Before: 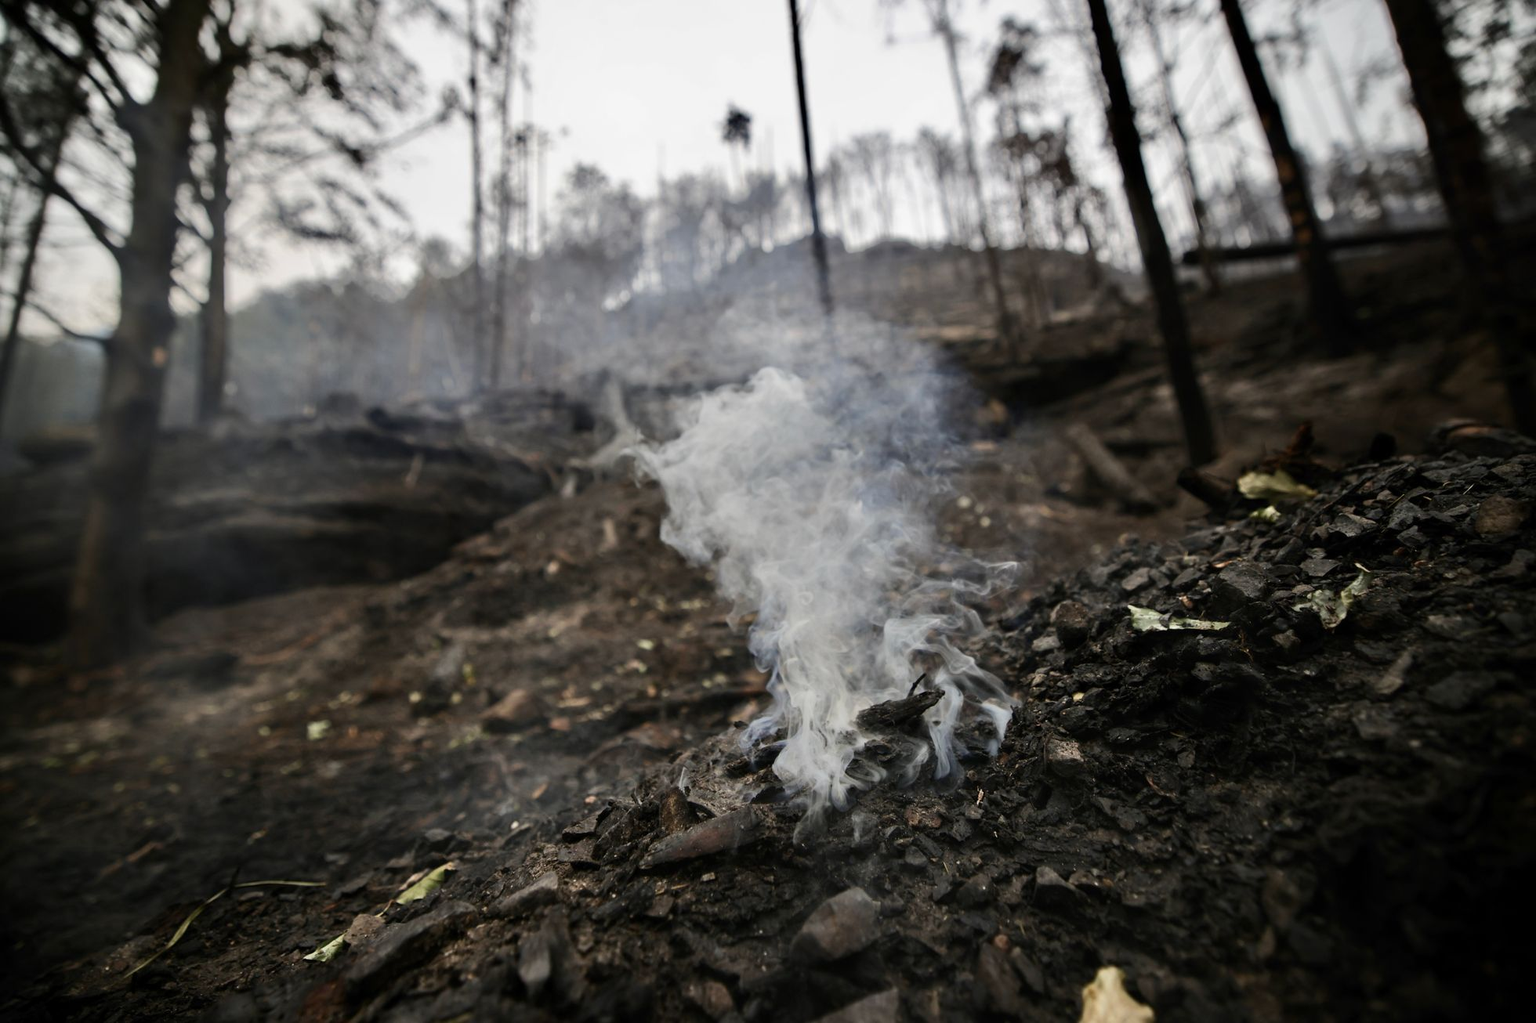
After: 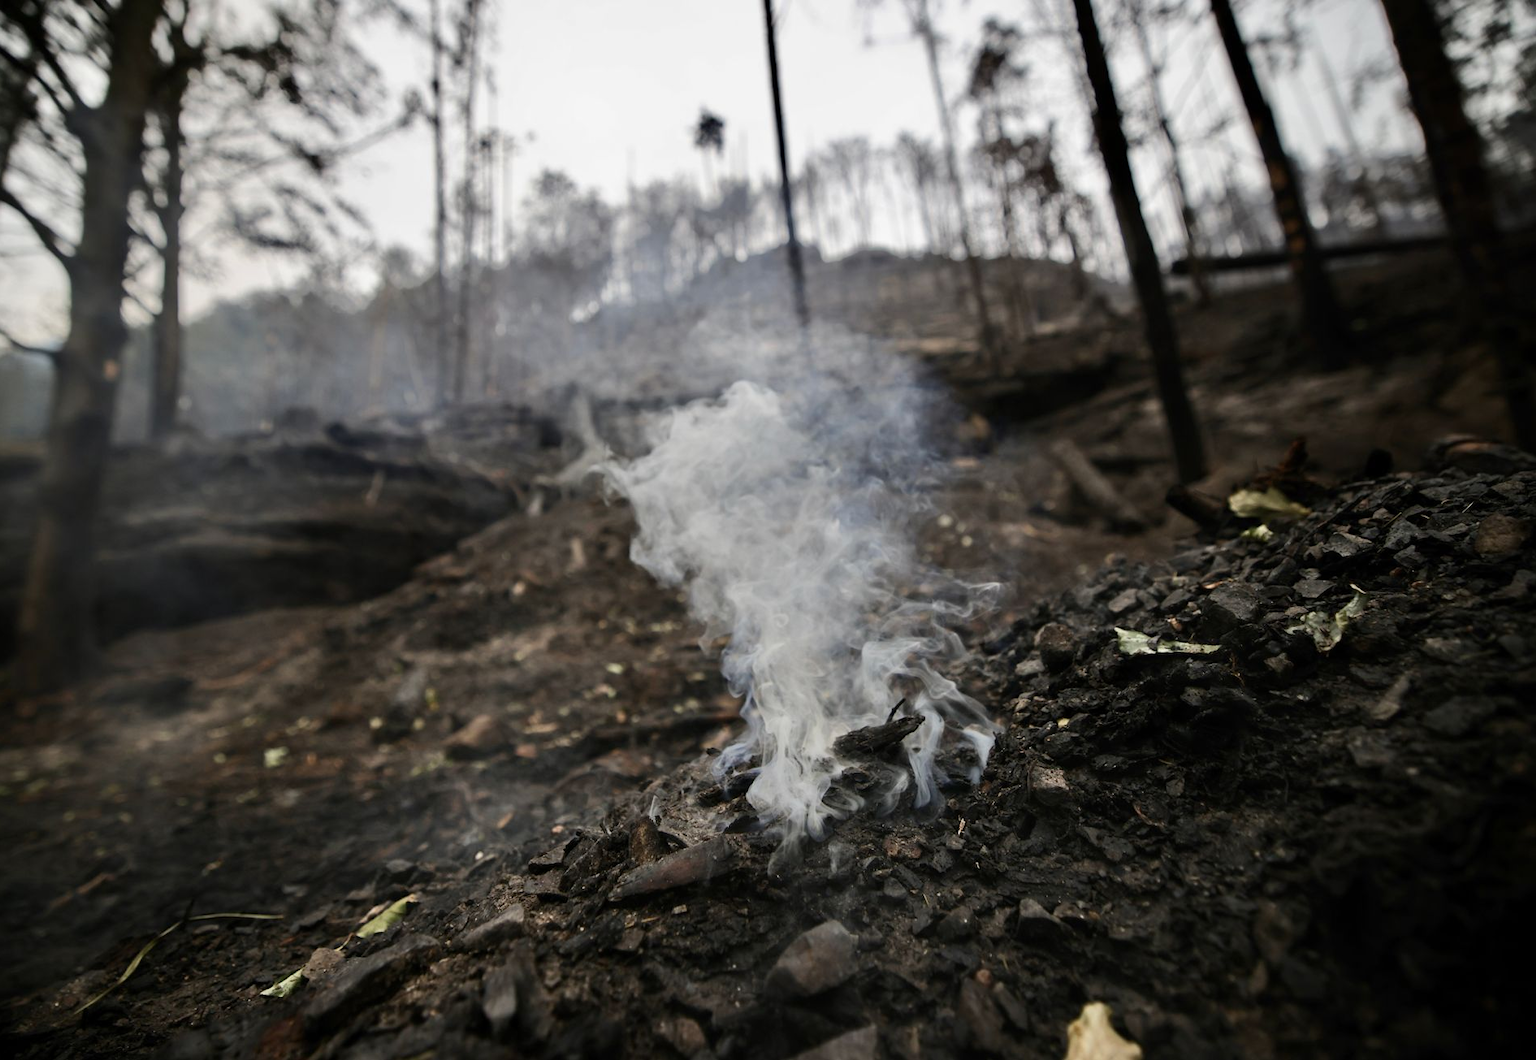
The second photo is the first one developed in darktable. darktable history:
crop and rotate: left 3.498%
